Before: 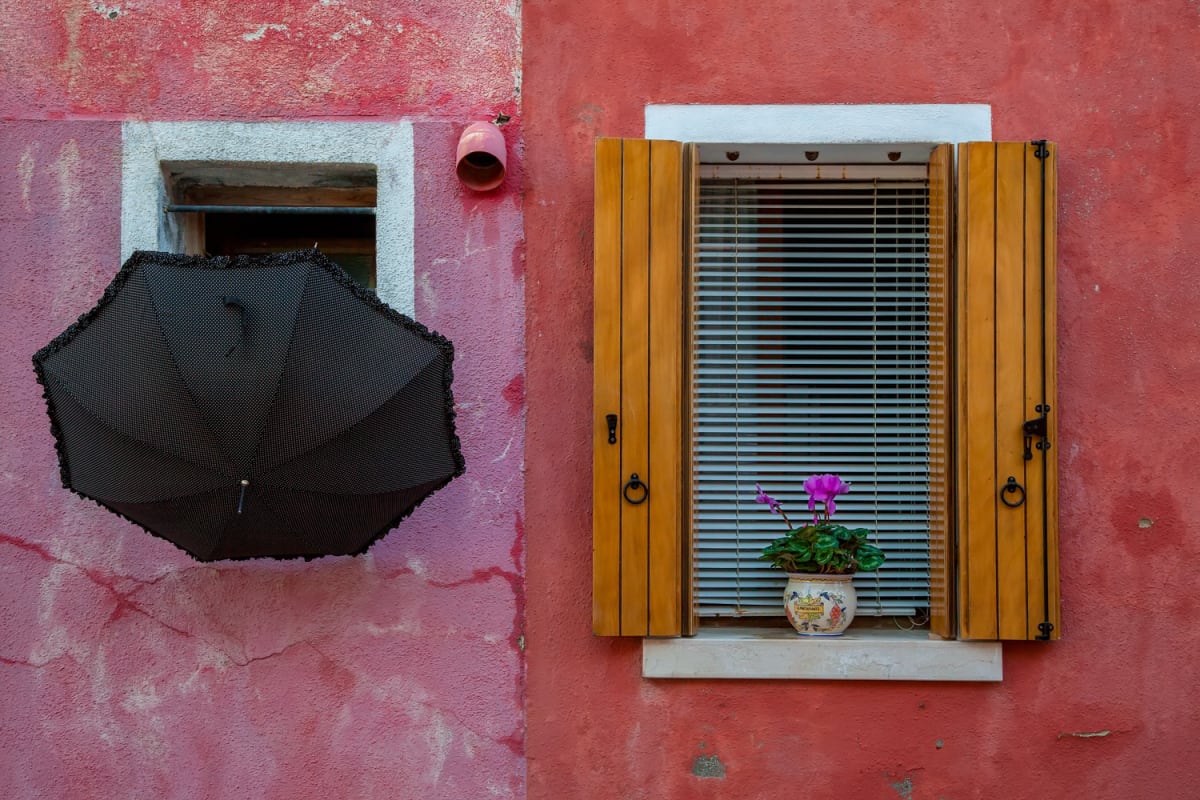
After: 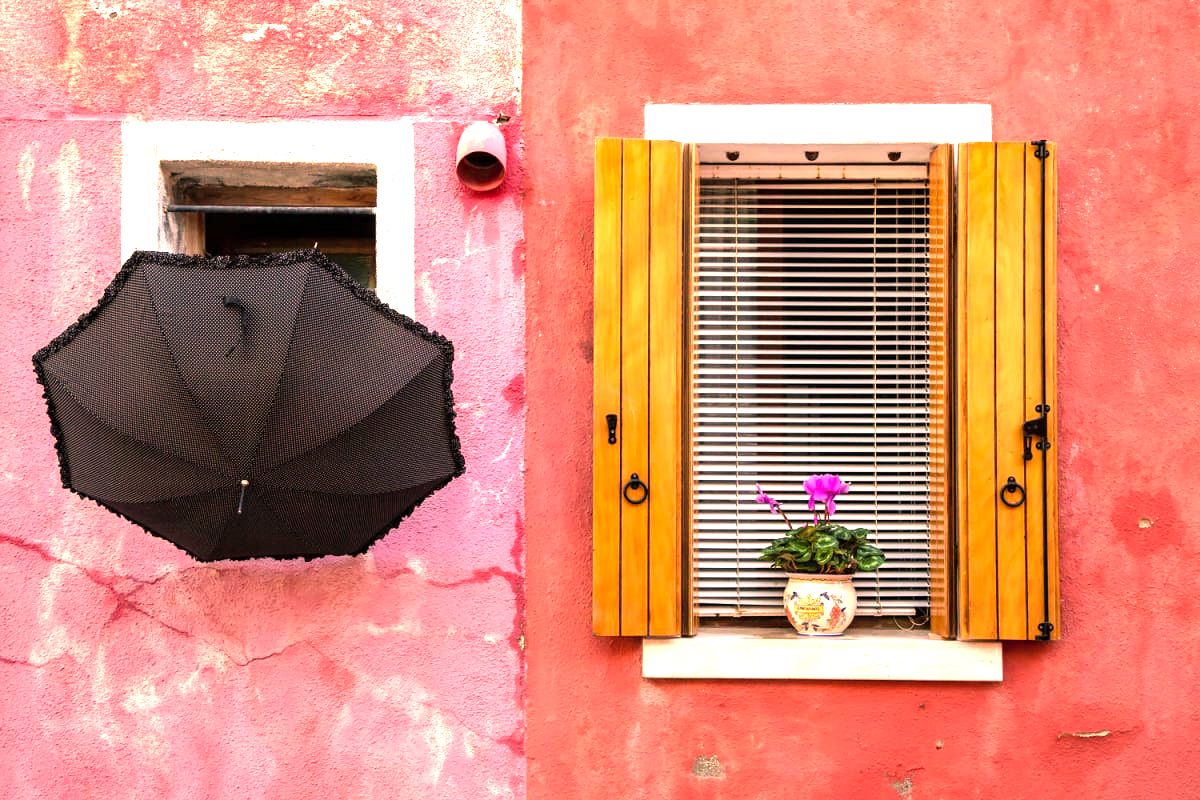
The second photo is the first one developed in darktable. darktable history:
color correction: highlights a* 39.52, highlights b* 39.93, saturation 0.688
levels: levels [0, 0.281, 0.562]
